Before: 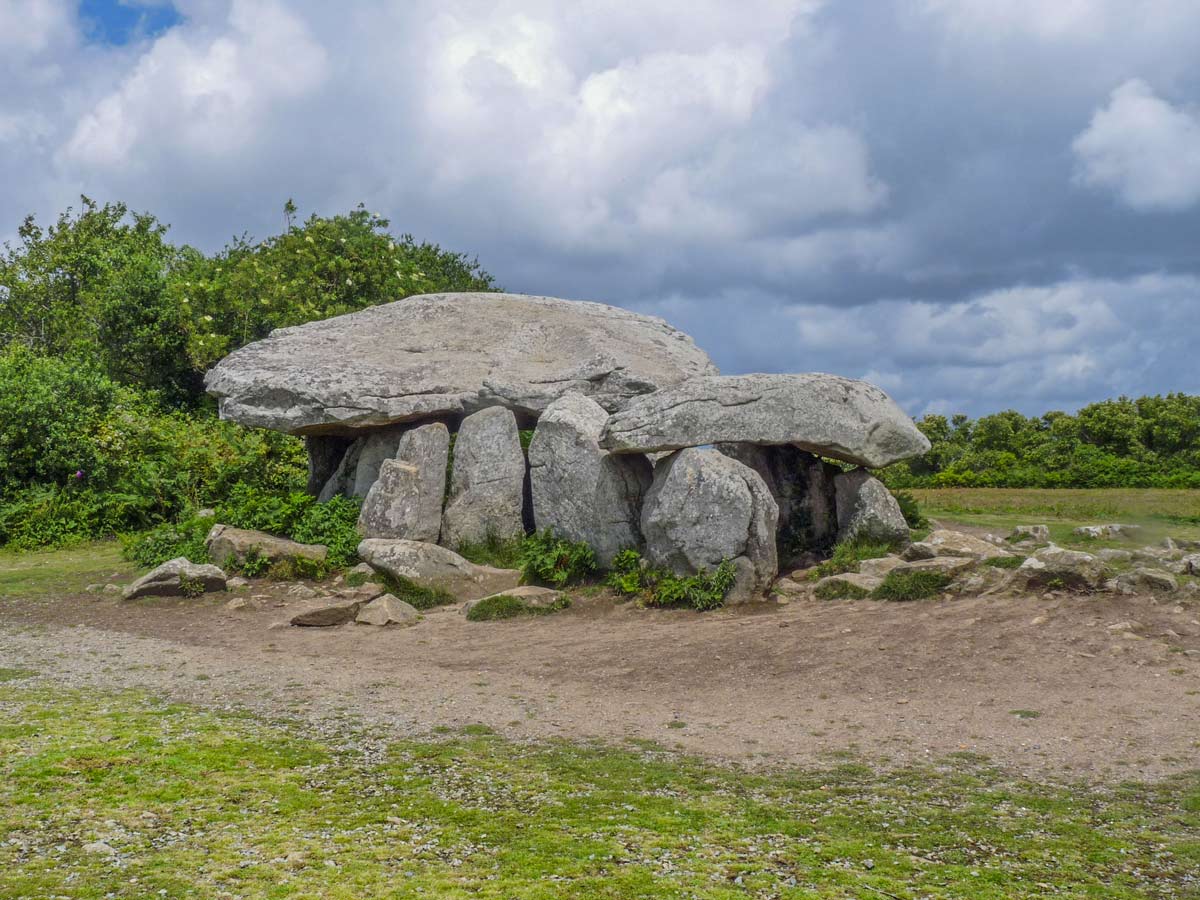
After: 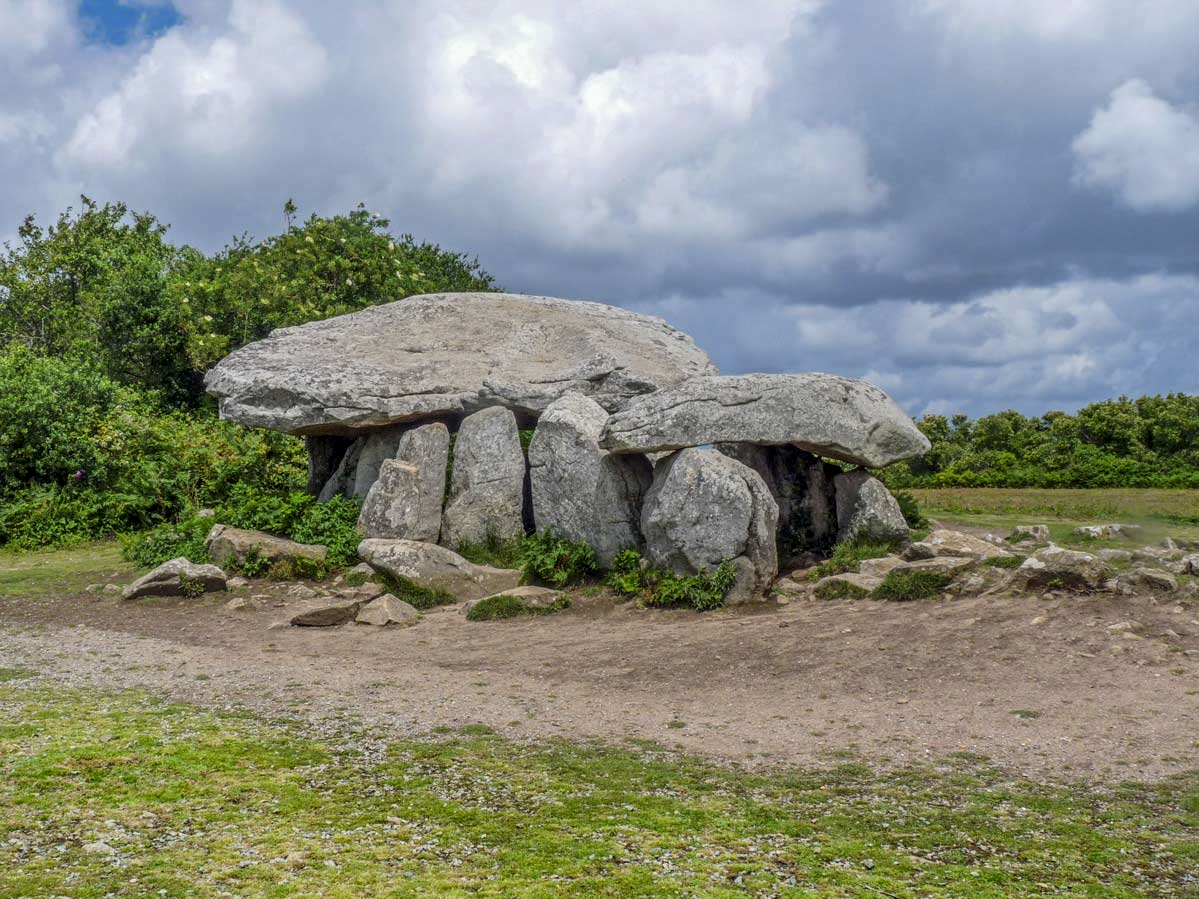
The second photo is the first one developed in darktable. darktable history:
local contrast: on, module defaults
contrast brightness saturation: saturation -0.04
